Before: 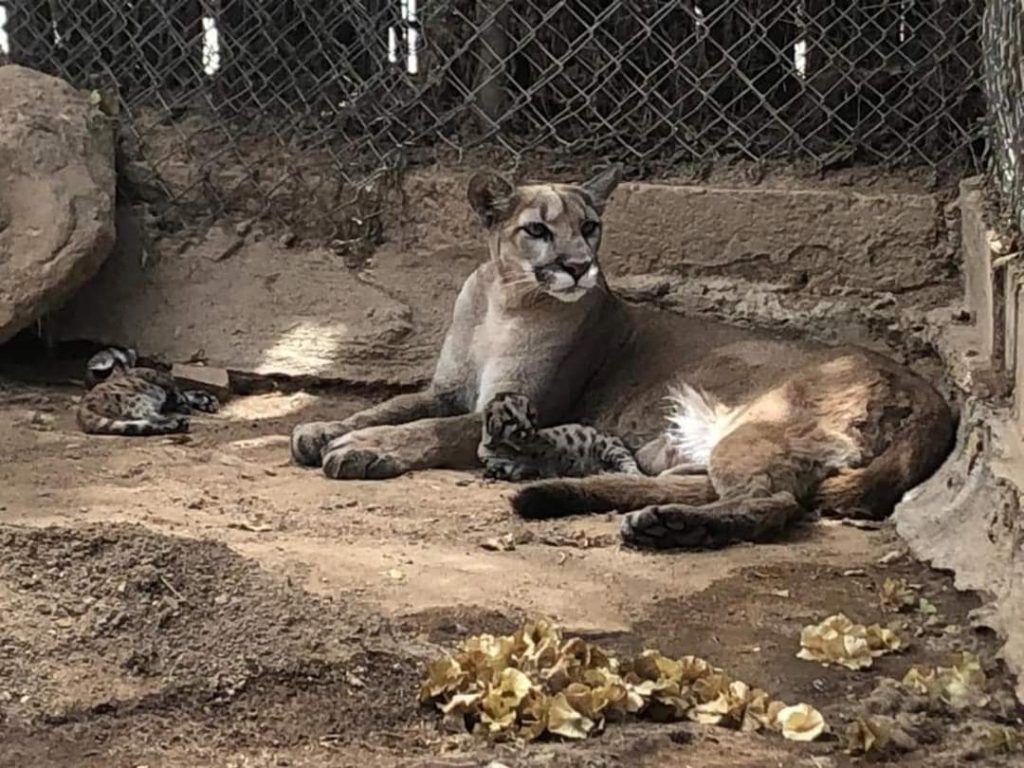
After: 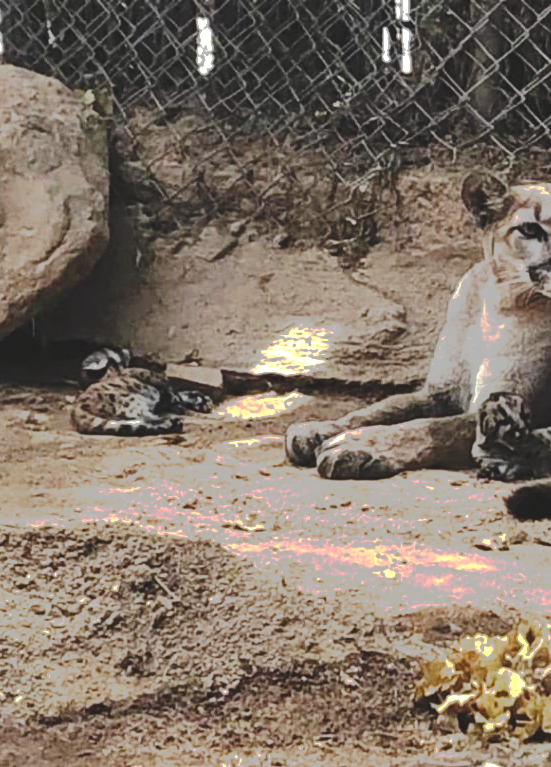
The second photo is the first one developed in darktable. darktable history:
exposure: black level correction 0, exposure 0.5 EV, compensate exposure bias true, compensate highlight preservation false
tone curve: curves: ch0 [(0, 0) (0.003, 0.118) (0.011, 0.118) (0.025, 0.122) (0.044, 0.131) (0.069, 0.142) (0.1, 0.155) (0.136, 0.168) (0.177, 0.183) (0.224, 0.216) (0.277, 0.265) (0.335, 0.337) (0.399, 0.415) (0.468, 0.506) (0.543, 0.586) (0.623, 0.665) (0.709, 0.716) (0.801, 0.737) (0.898, 0.744) (1, 1)], preserve colors none
crop: left 0.587%, right 45.588%, bottom 0.086%
shadows and highlights: shadows 37.27, highlights -28.18, soften with gaussian
